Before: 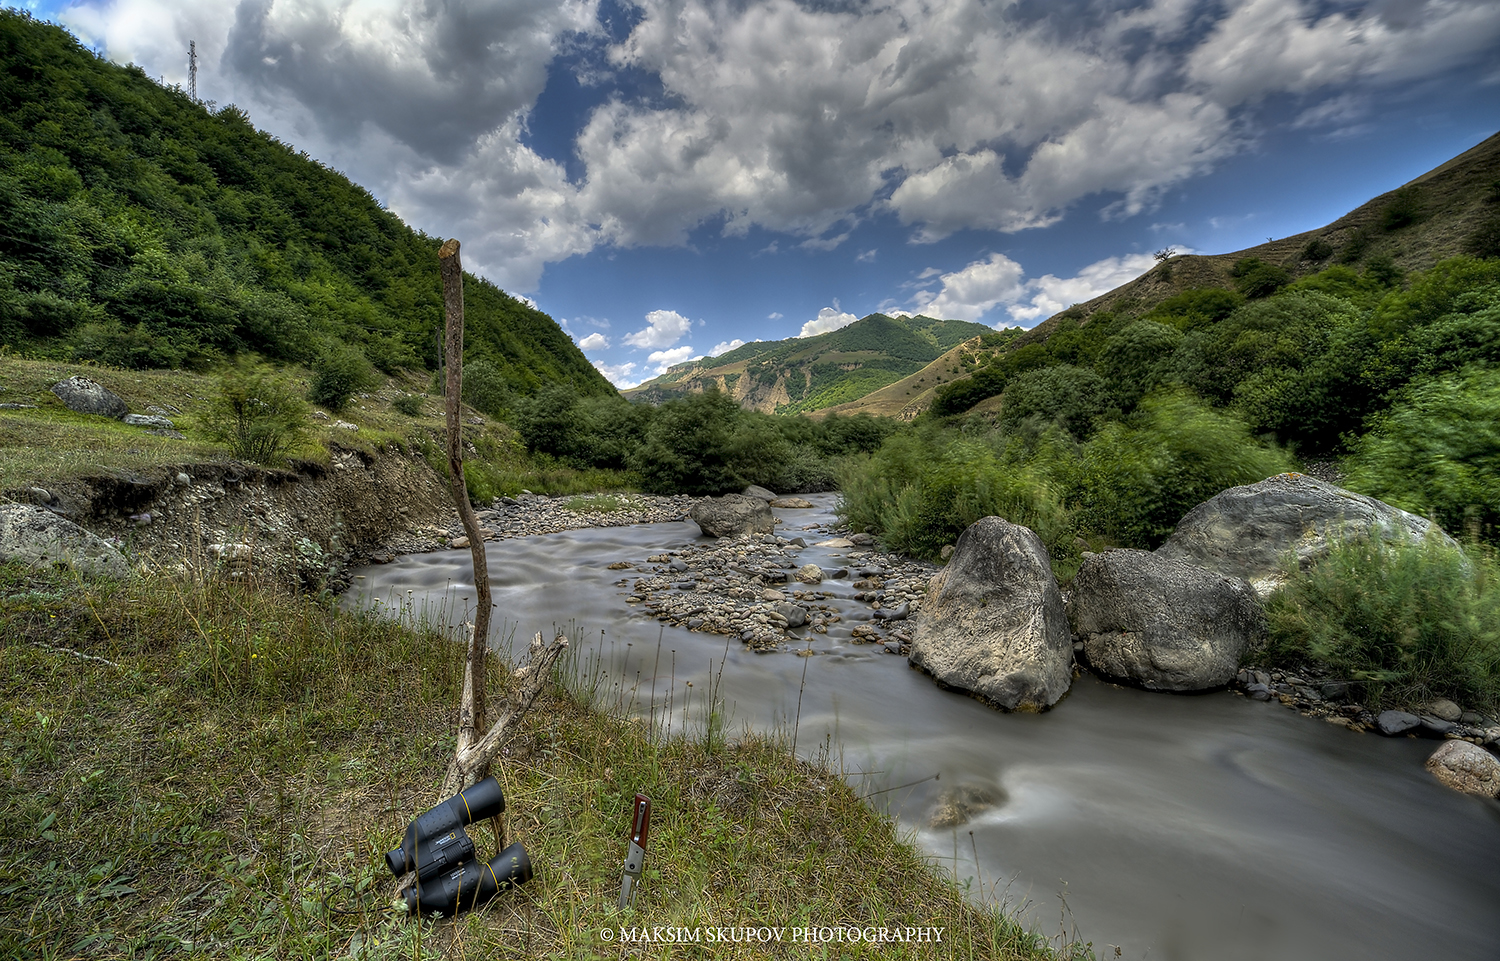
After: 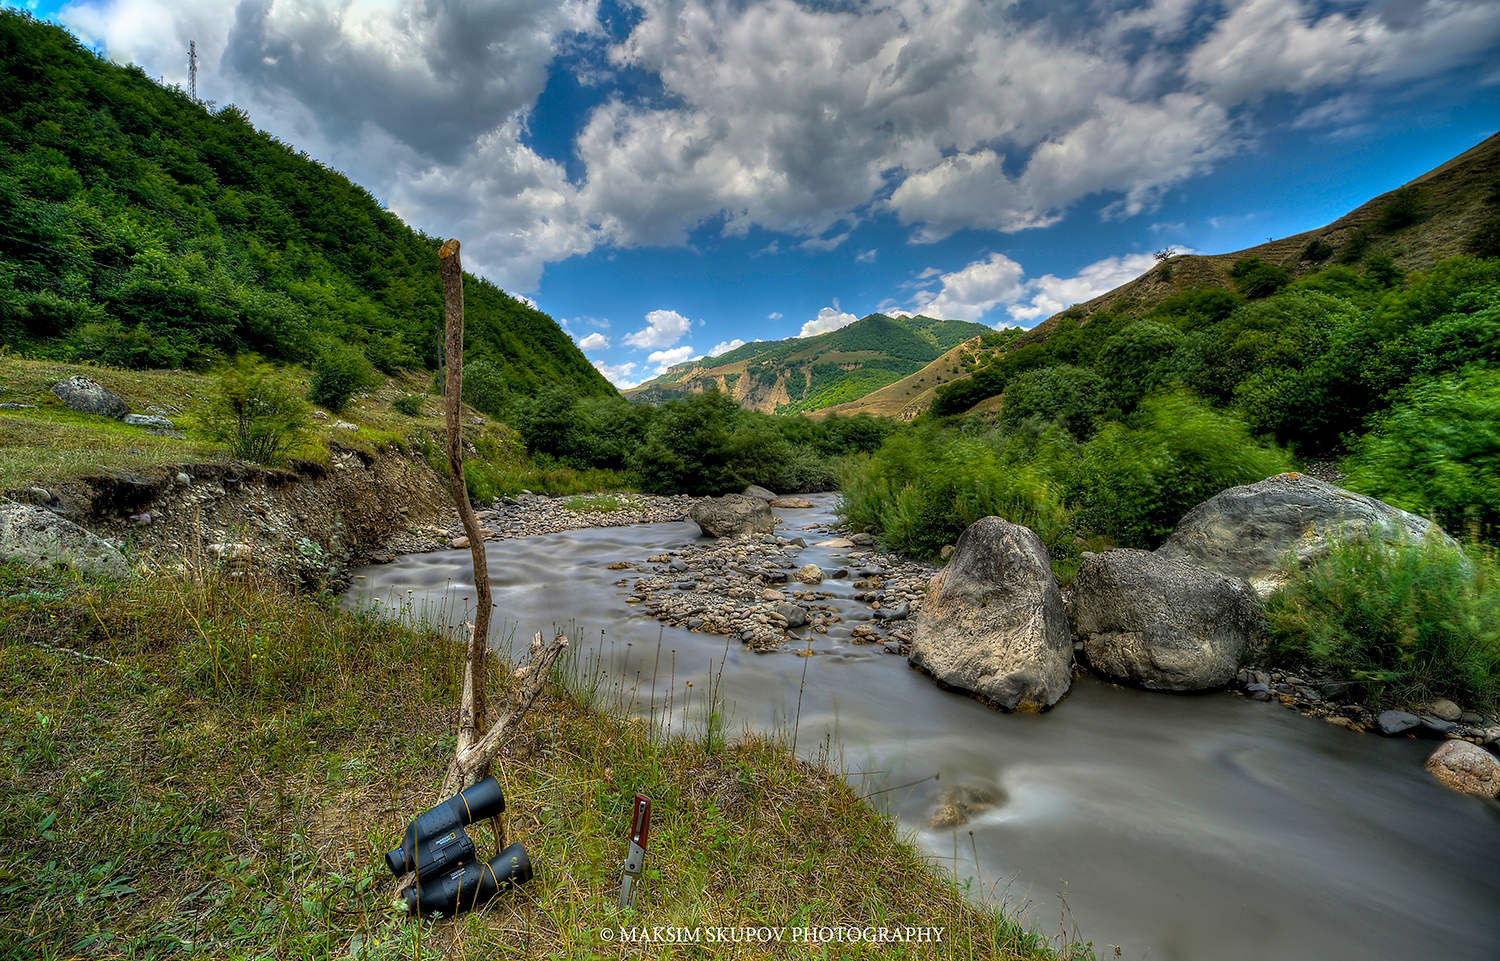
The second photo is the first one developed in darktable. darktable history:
color balance rgb: linear chroma grading › global chroma 14.48%, perceptual saturation grading › global saturation 0.555%, perceptual brilliance grading › global brilliance 2.905%, perceptual brilliance grading › highlights -2.848%, perceptual brilliance grading › shadows 3.304%, global vibrance 20%
